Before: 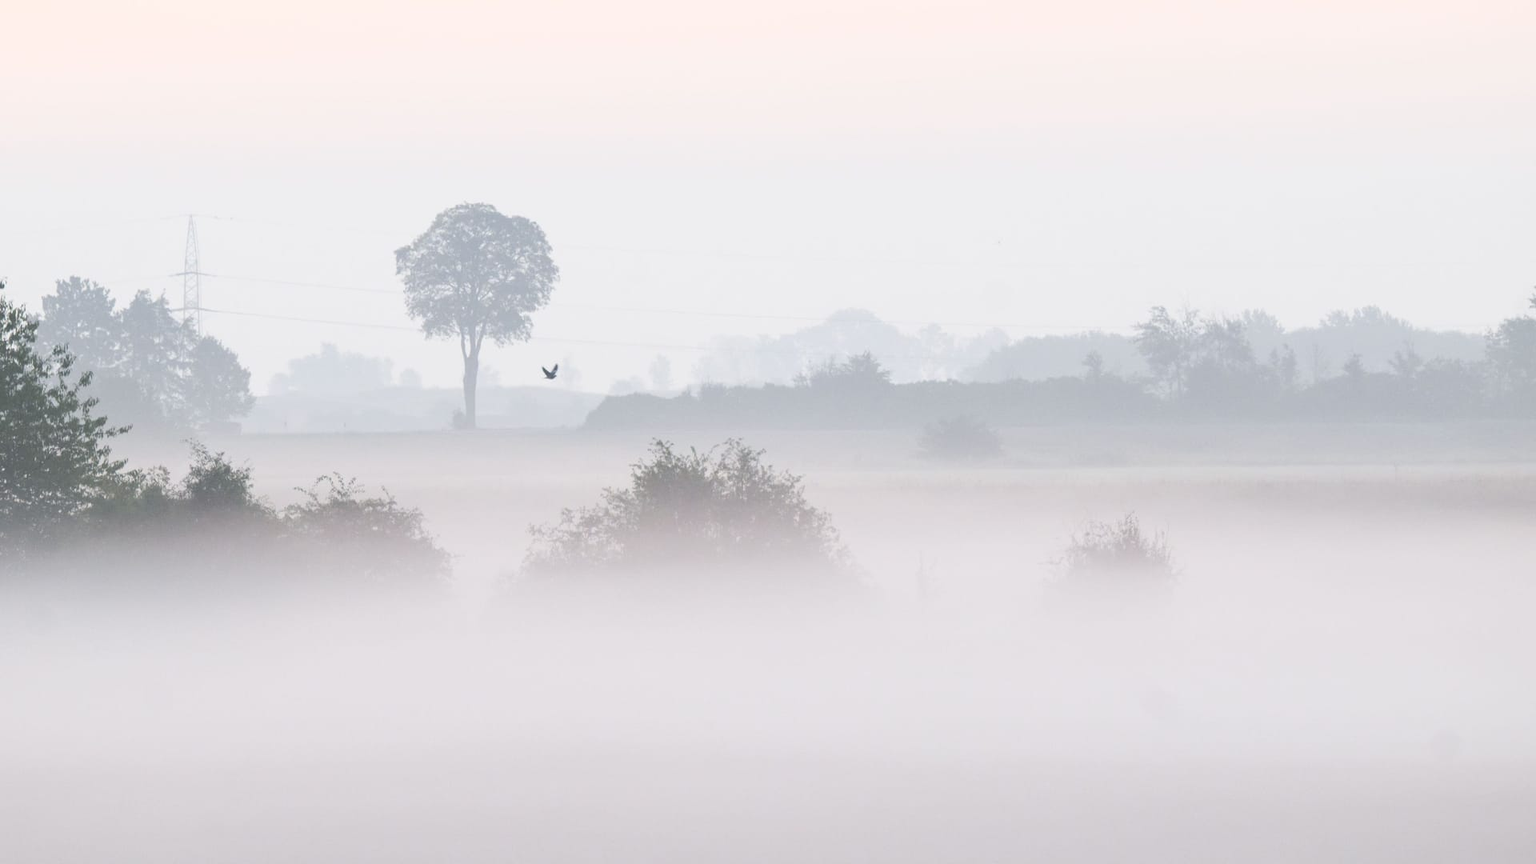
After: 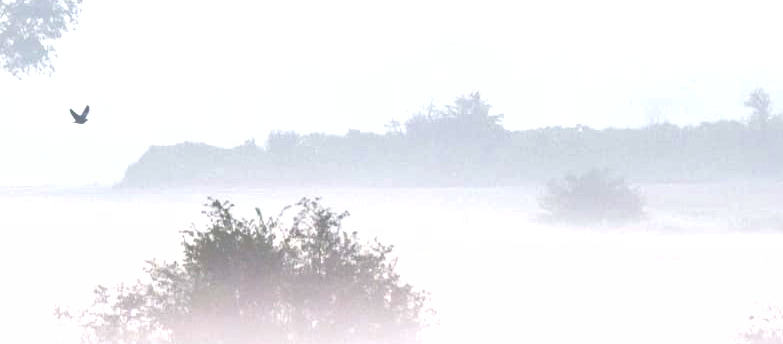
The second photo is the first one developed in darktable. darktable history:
shadows and highlights: on, module defaults
crop: left 31.687%, top 32.489%, right 27.494%, bottom 35.574%
exposure: black level correction 0, exposure 0.696 EV, compensate highlight preservation false
